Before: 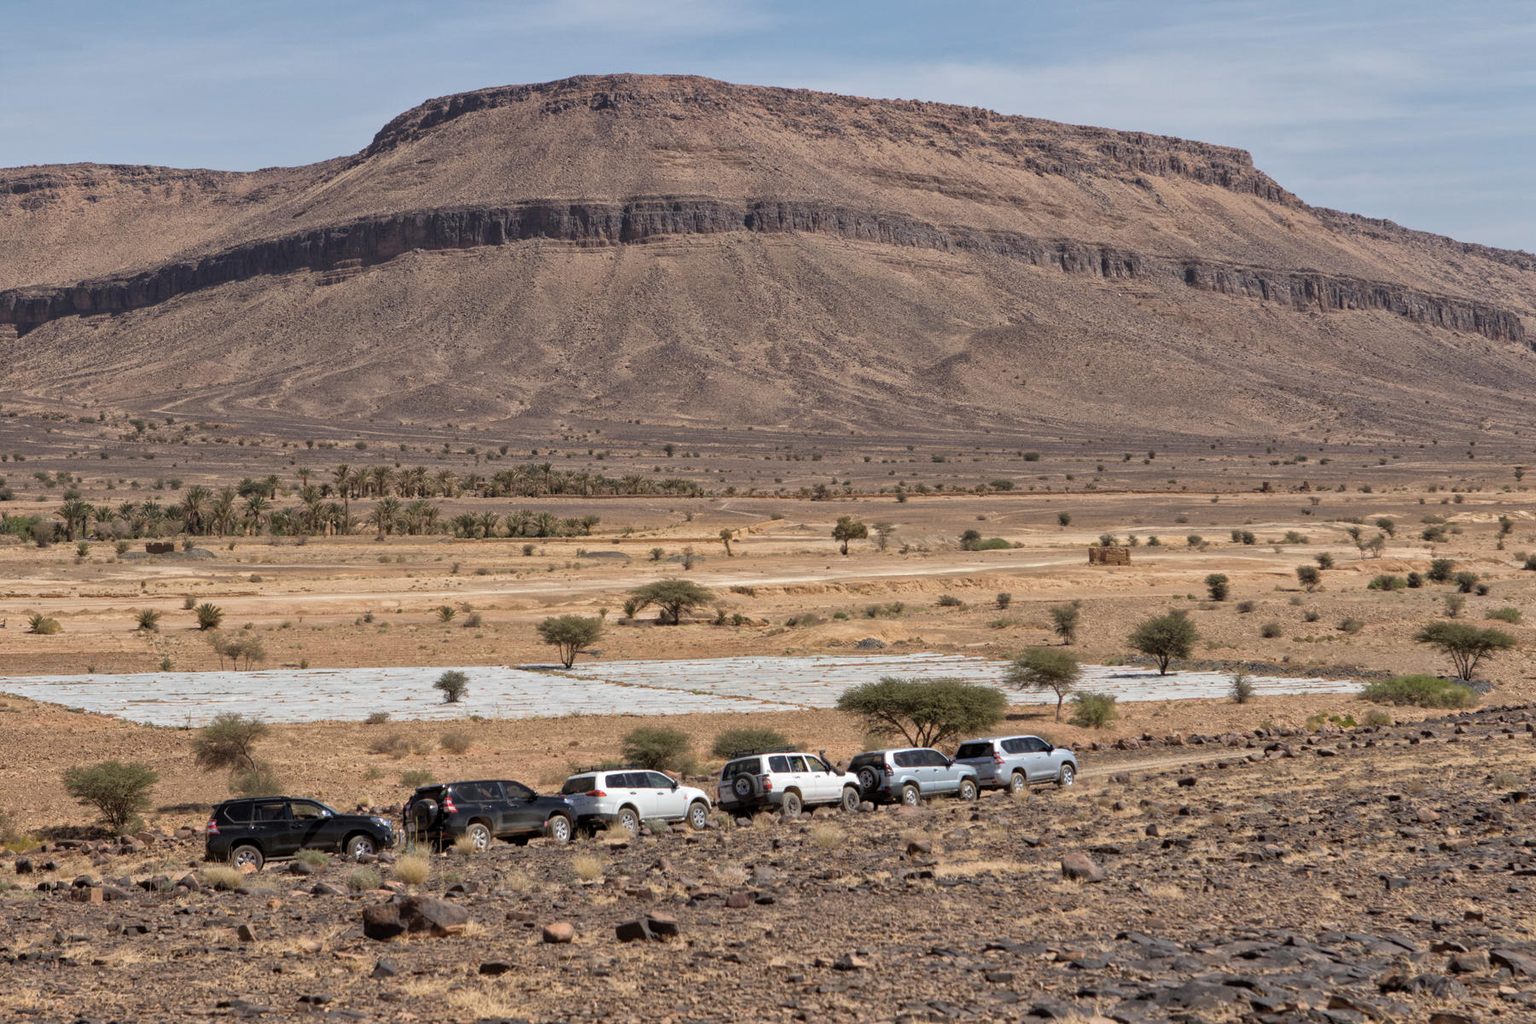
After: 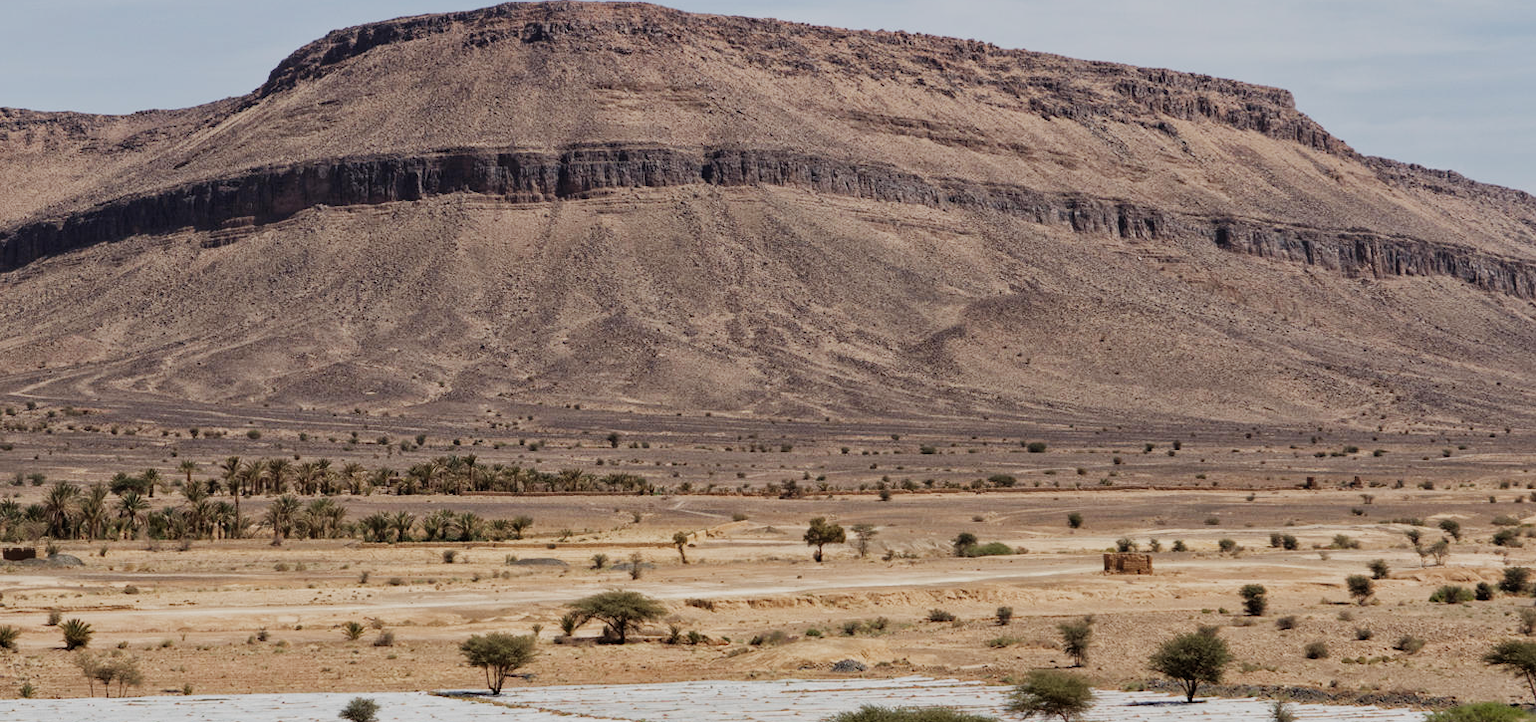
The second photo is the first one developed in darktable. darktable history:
crop and rotate: left 9.345%, top 7.22%, right 4.982%, bottom 32.331%
sigmoid: contrast 1.6, skew -0.2, preserve hue 0%, red attenuation 0.1, red rotation 0.035, green attenuation 0.1, green rotation -0.017, blue attenuation 0.15, blue rotation -0.052, base primaries Rec2020
